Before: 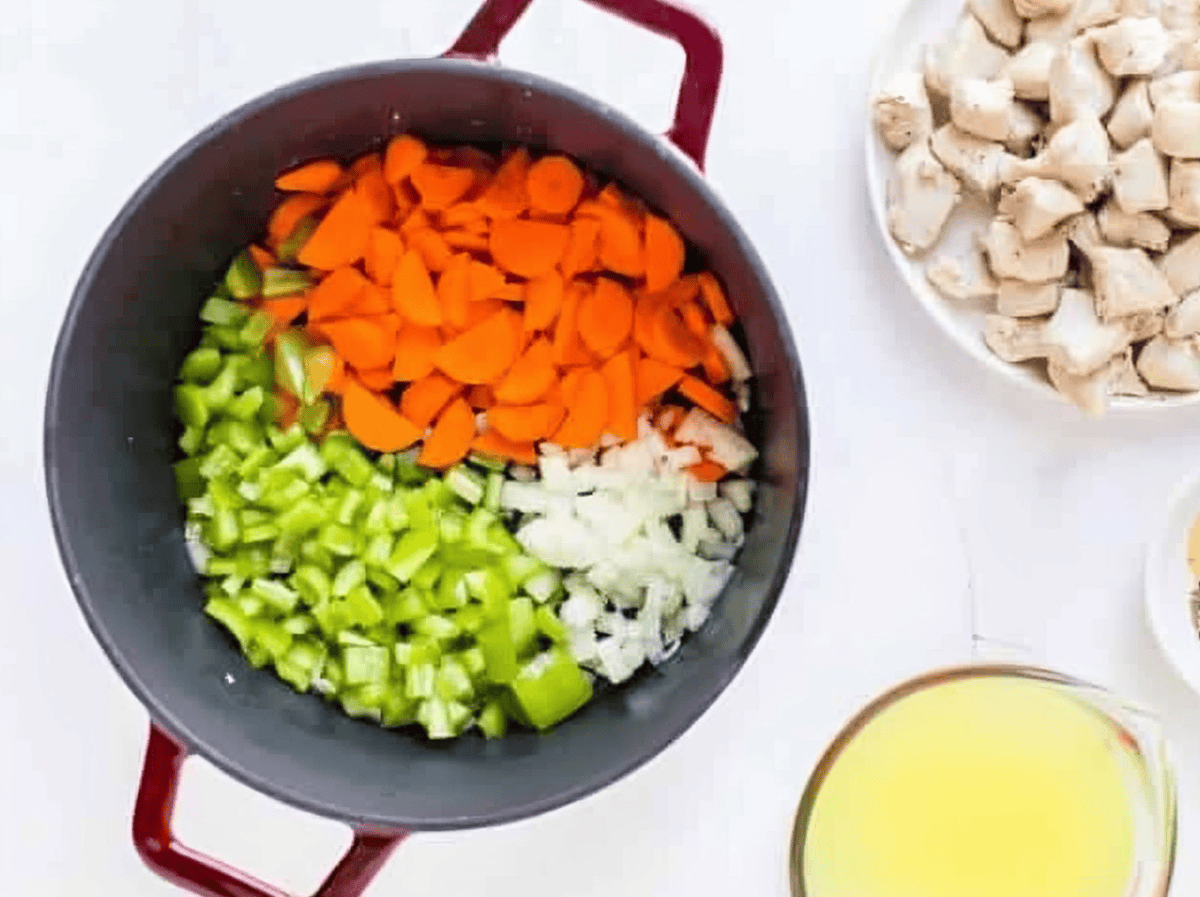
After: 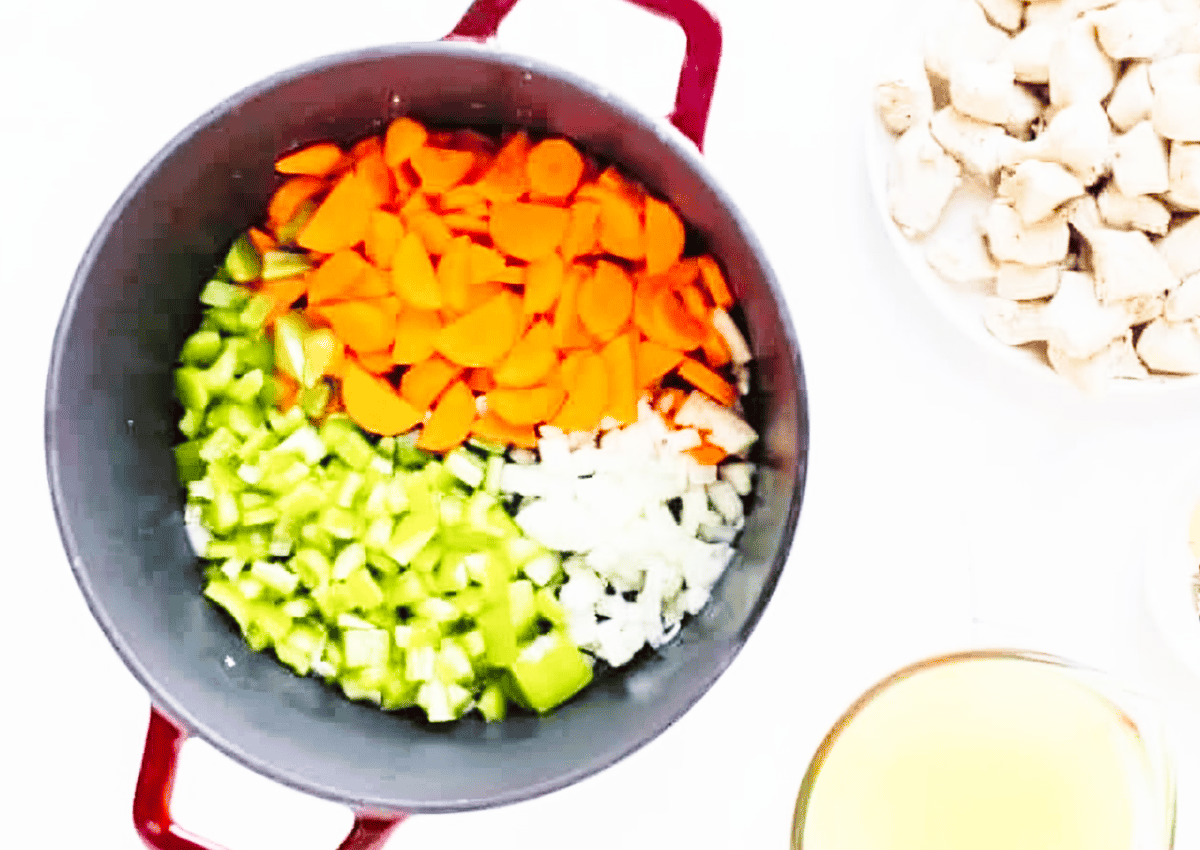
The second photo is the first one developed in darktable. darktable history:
crop and rotate: top 1.997%, bottom 3.235%
base curve: curves: ch0 [(0, 0) (0.018, 0.026) (0.143, 0.37) (0.33, 0.731) (0.458, 0.853) (0.735, 0.965) (0.905, 0.986) (1, 1)], preserve colors none
